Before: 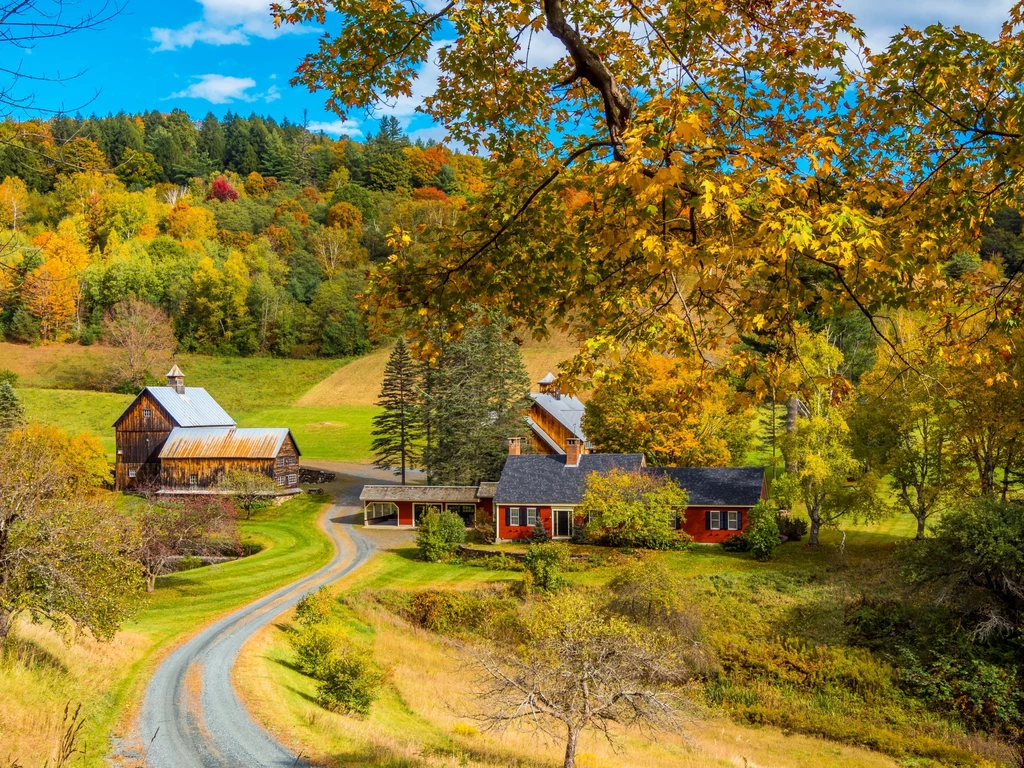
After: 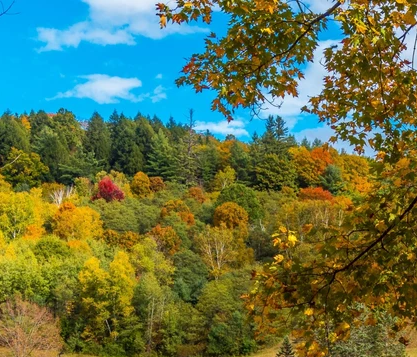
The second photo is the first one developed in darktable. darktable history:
crop and rotate: left 11.163%, top 0.101%, right 48.088%, bottom 53.29%
